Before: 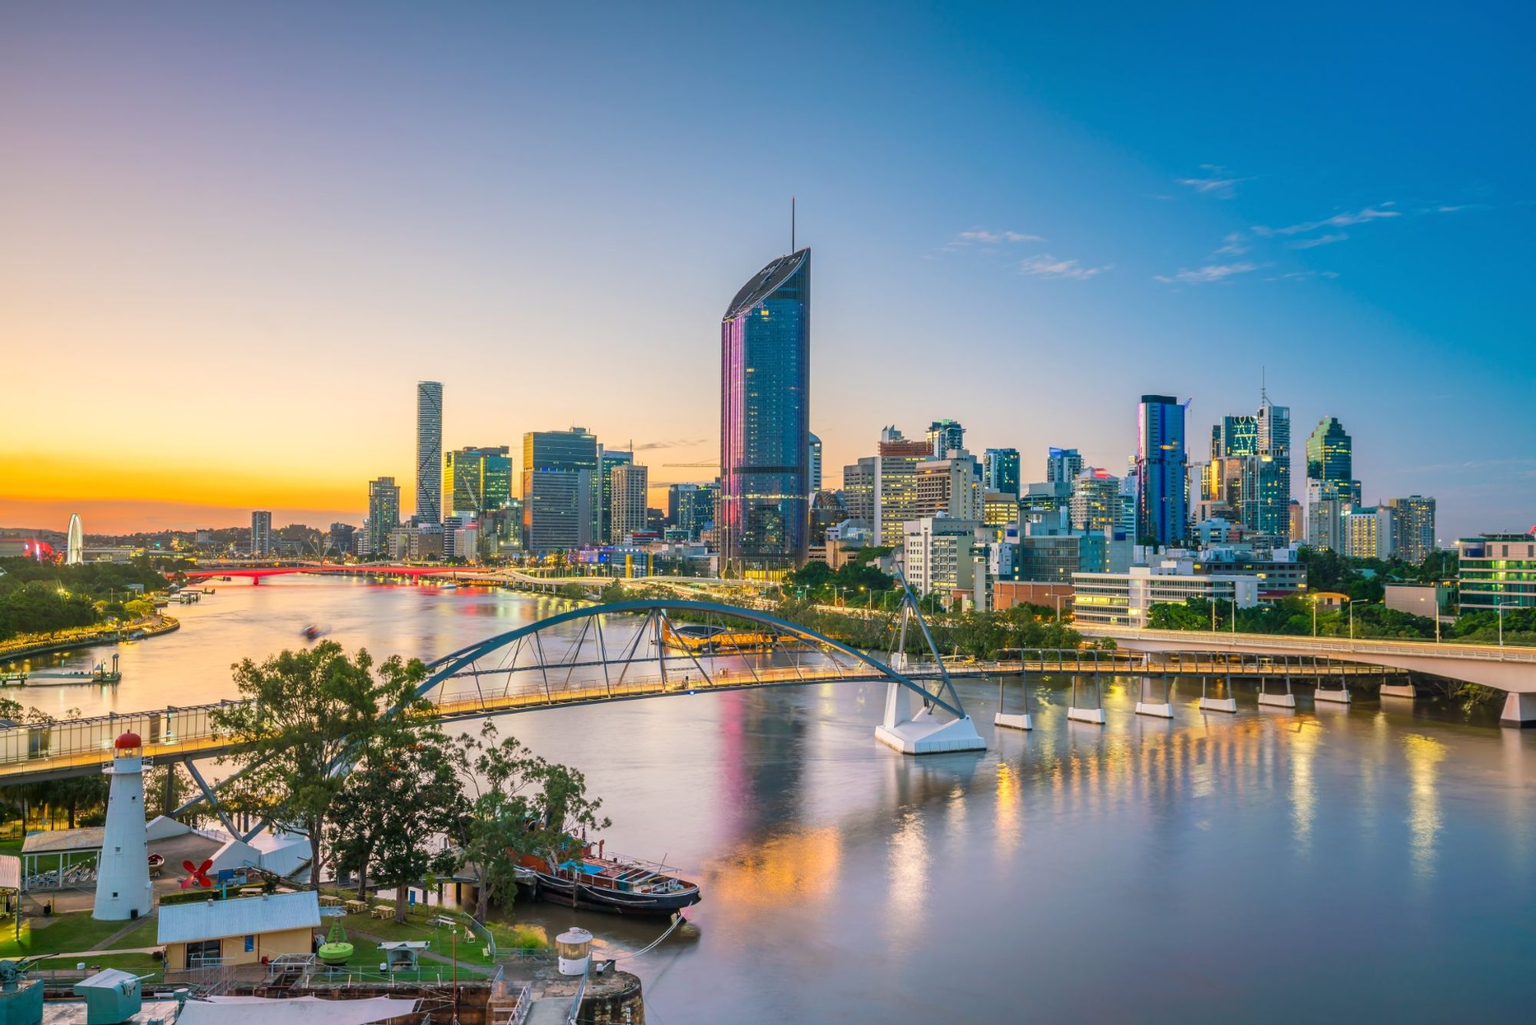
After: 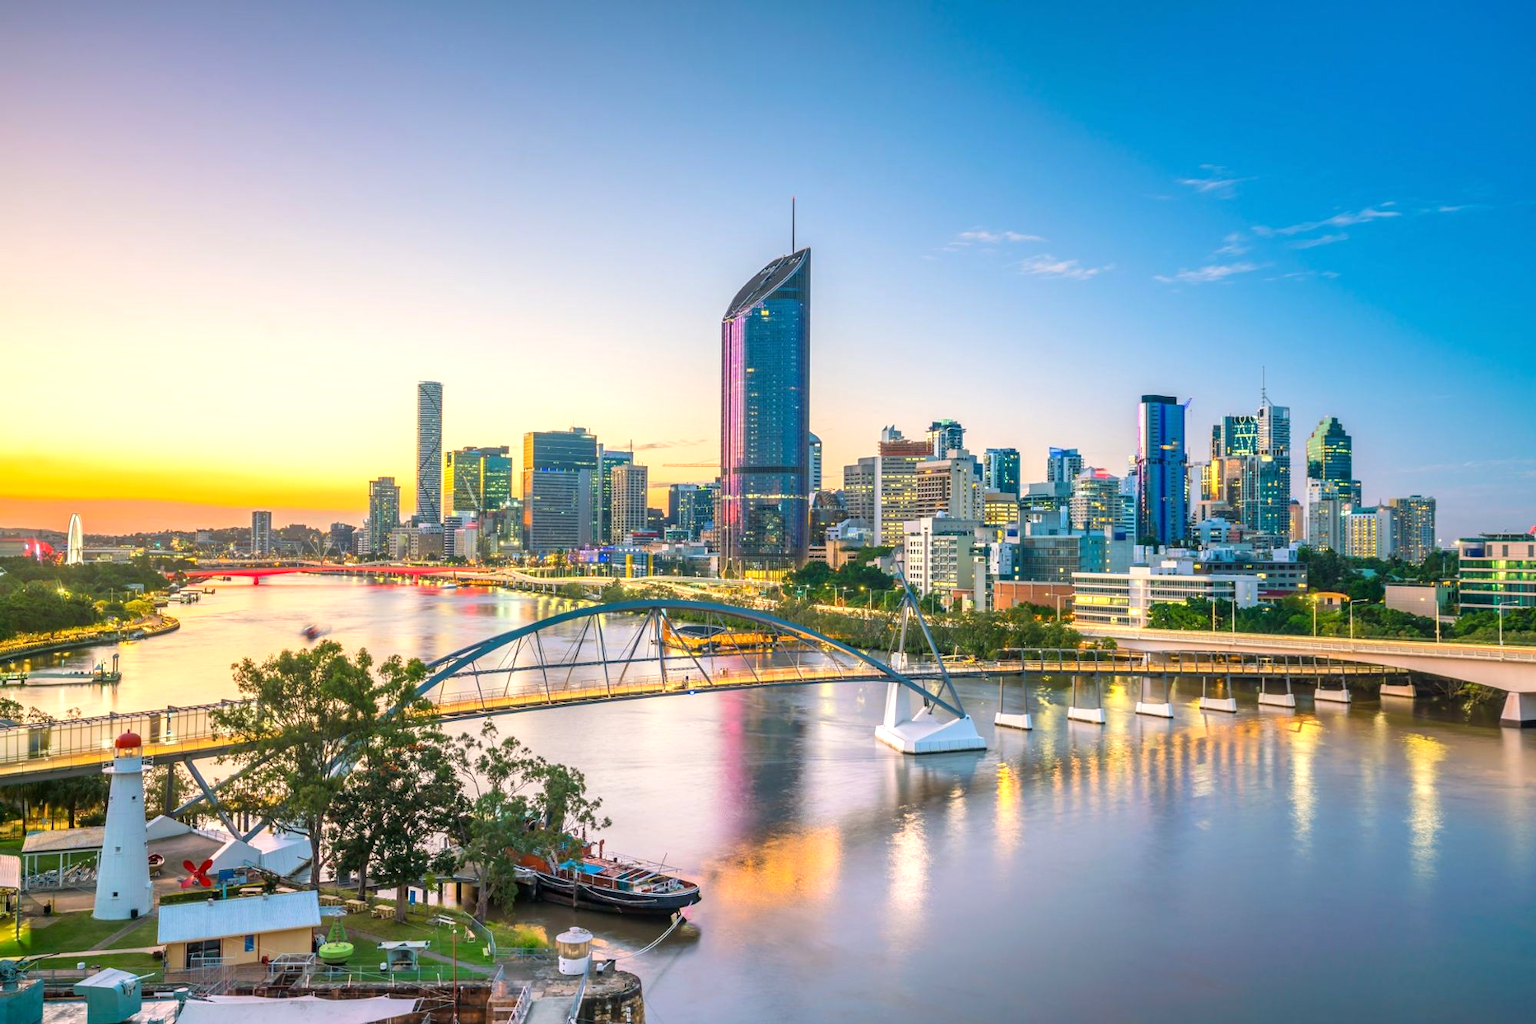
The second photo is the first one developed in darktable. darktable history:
exposure: black level correction 0.001, exposure 0.5 EV, compensate highlight preservation false
